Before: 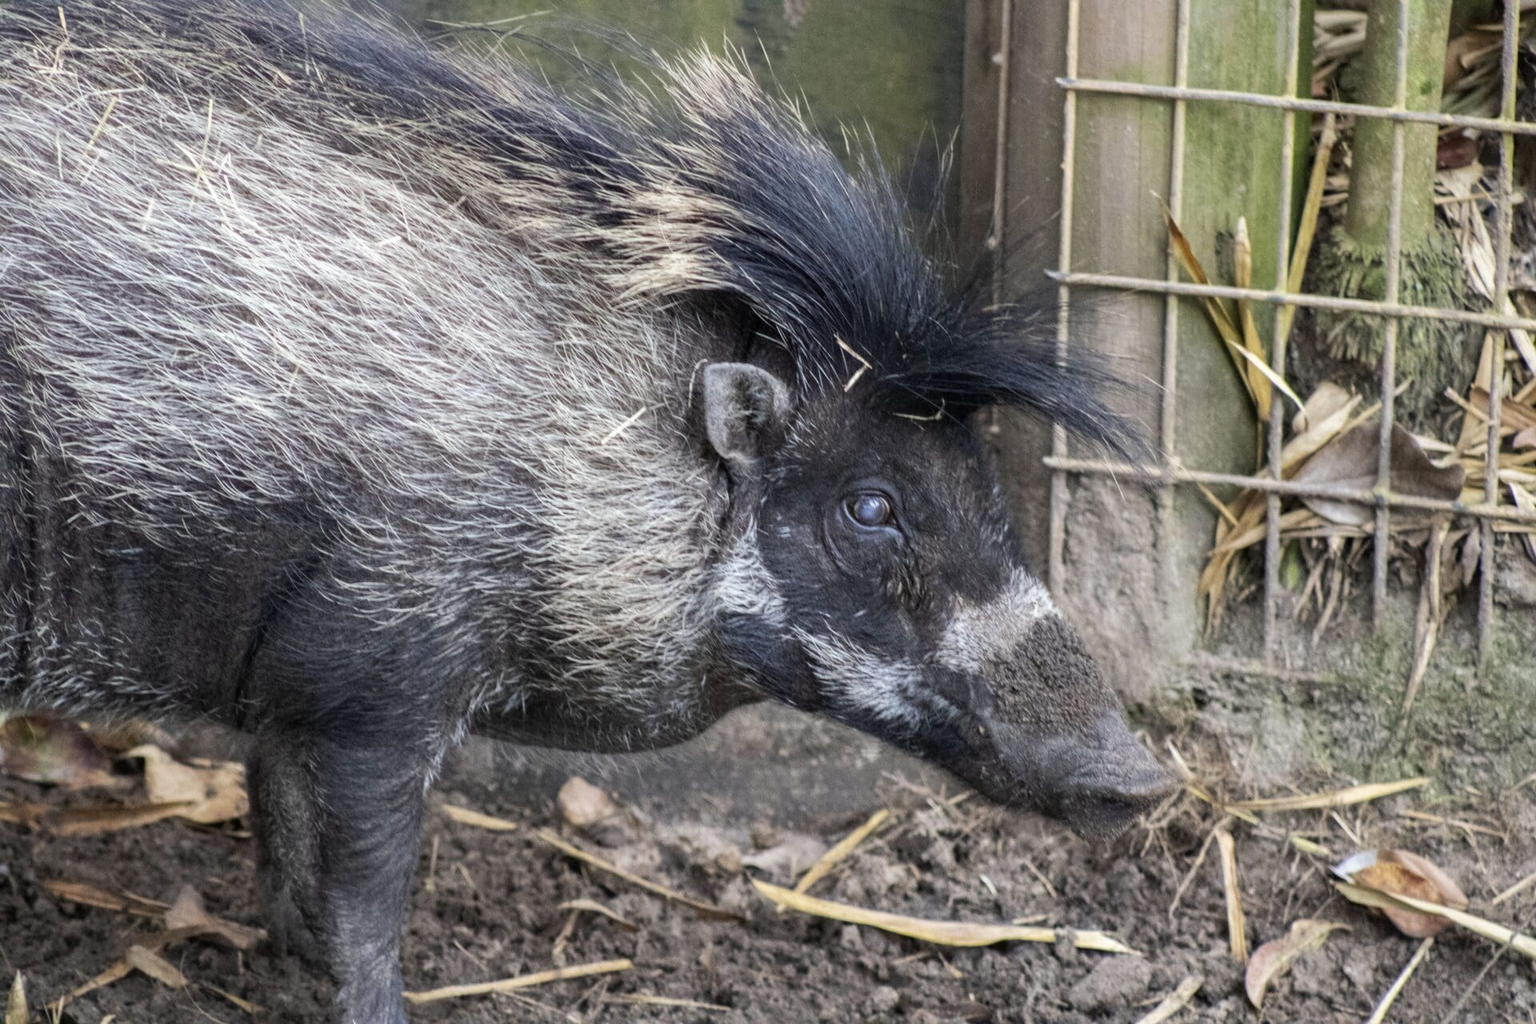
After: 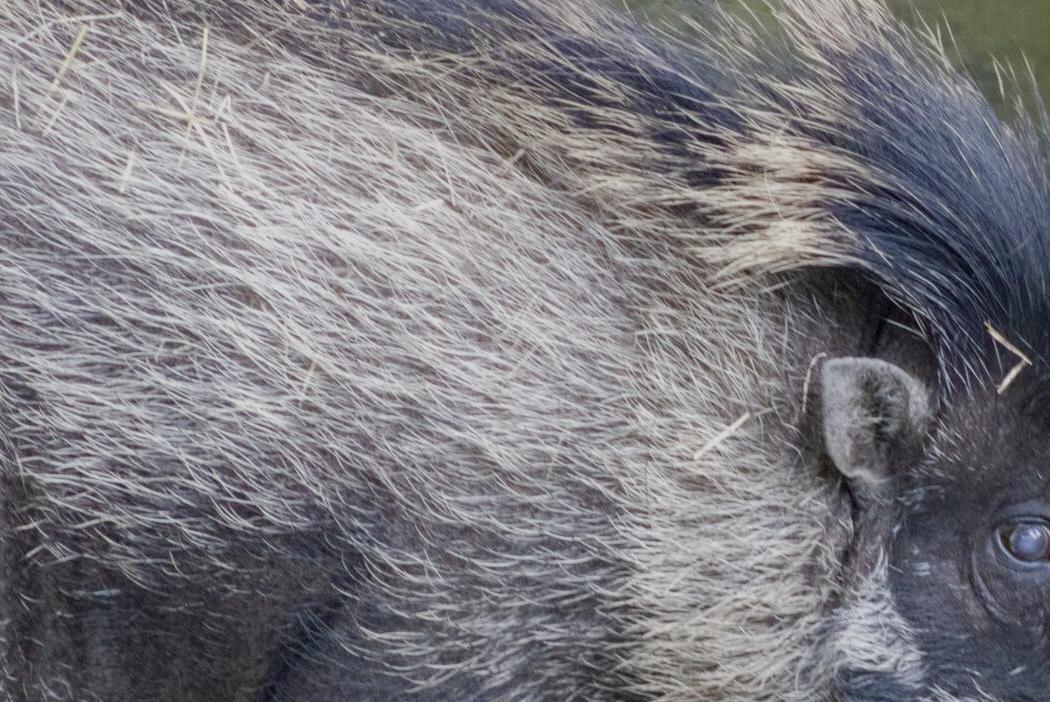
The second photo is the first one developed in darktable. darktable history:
crop and rotate: left 3.047%, top 7.509%, right 42.236%, bottom 37.598%
color balance rgb: shadows lift › chroma 1%, shadows lift › hue 113°, highlights gain › chroma 0.2%, highlights gain › hue 333°, perceptual saturation grading › global saturation 20%, perceptual saturation grading › highlights -50%, perceptual saturation grading › shadows 25%, contrast -20%
